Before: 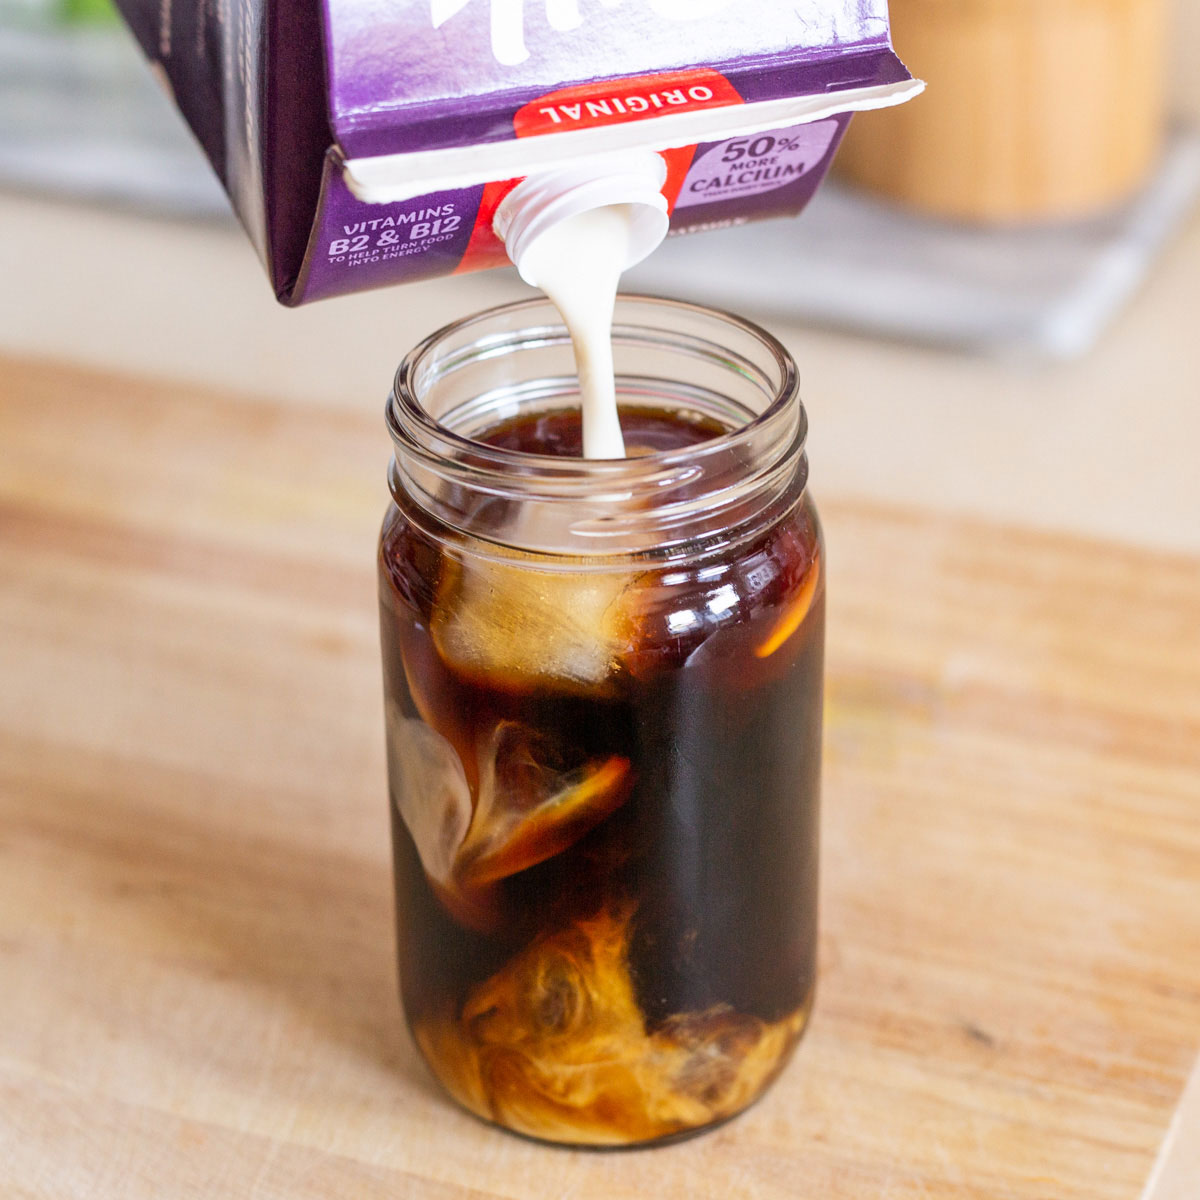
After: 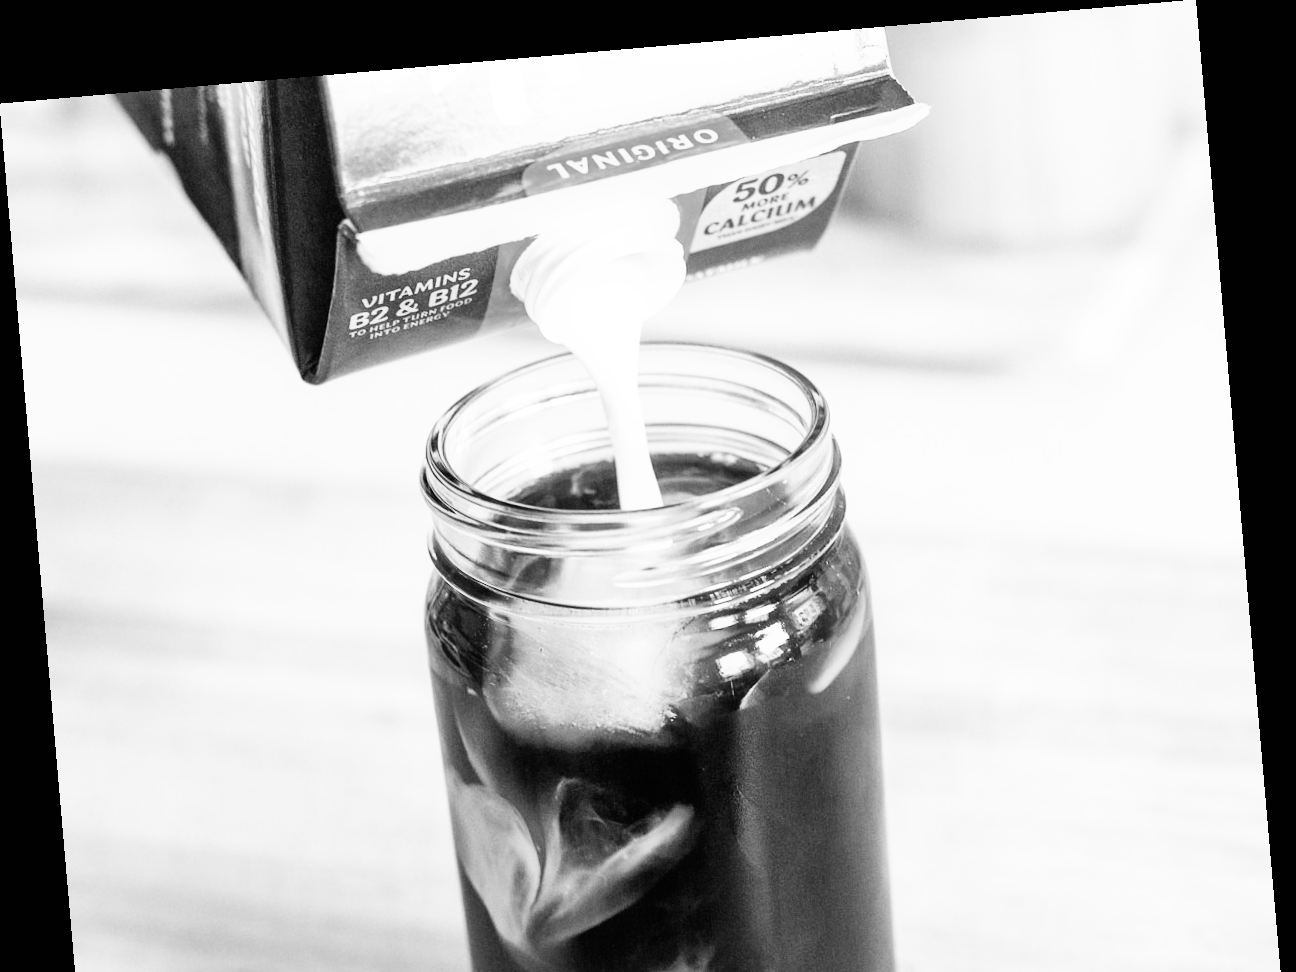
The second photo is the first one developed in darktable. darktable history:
rotate and perspective: rotation -4.98°, automatic cropping off
crop: bottom 24.967%
base curve: curves: ch0 [(0, 0) (0.007, 0.004) (0.027, 0.03) (0.046, 0.07) (0.207, 0.54) (0.442, 0.872) (0.673, 0.972) (1, 1)], preserve colors none
monochrome: a -3.63, b -0.465
